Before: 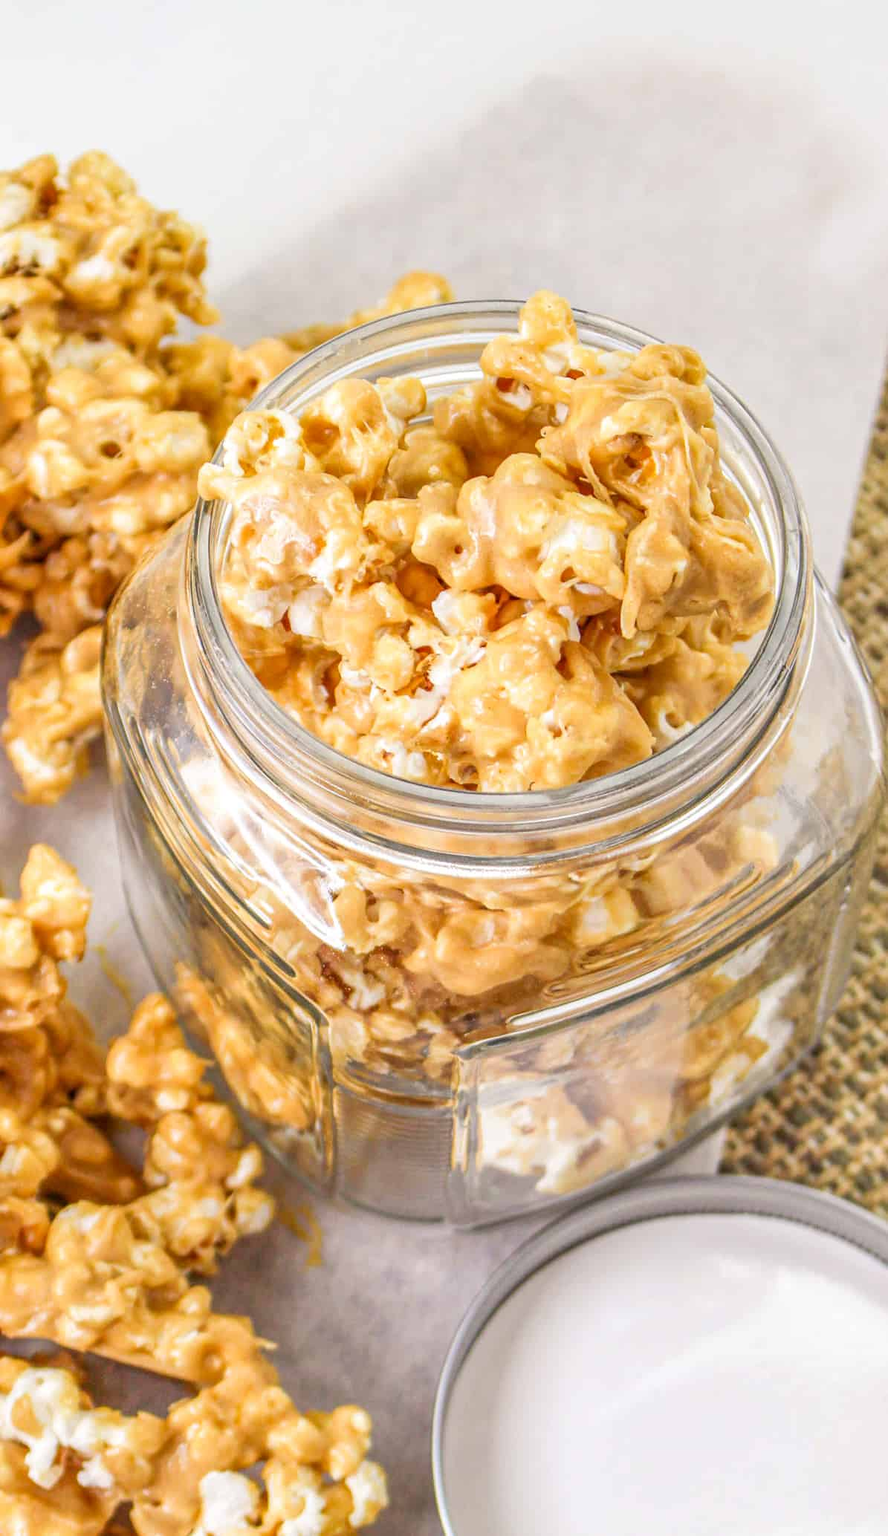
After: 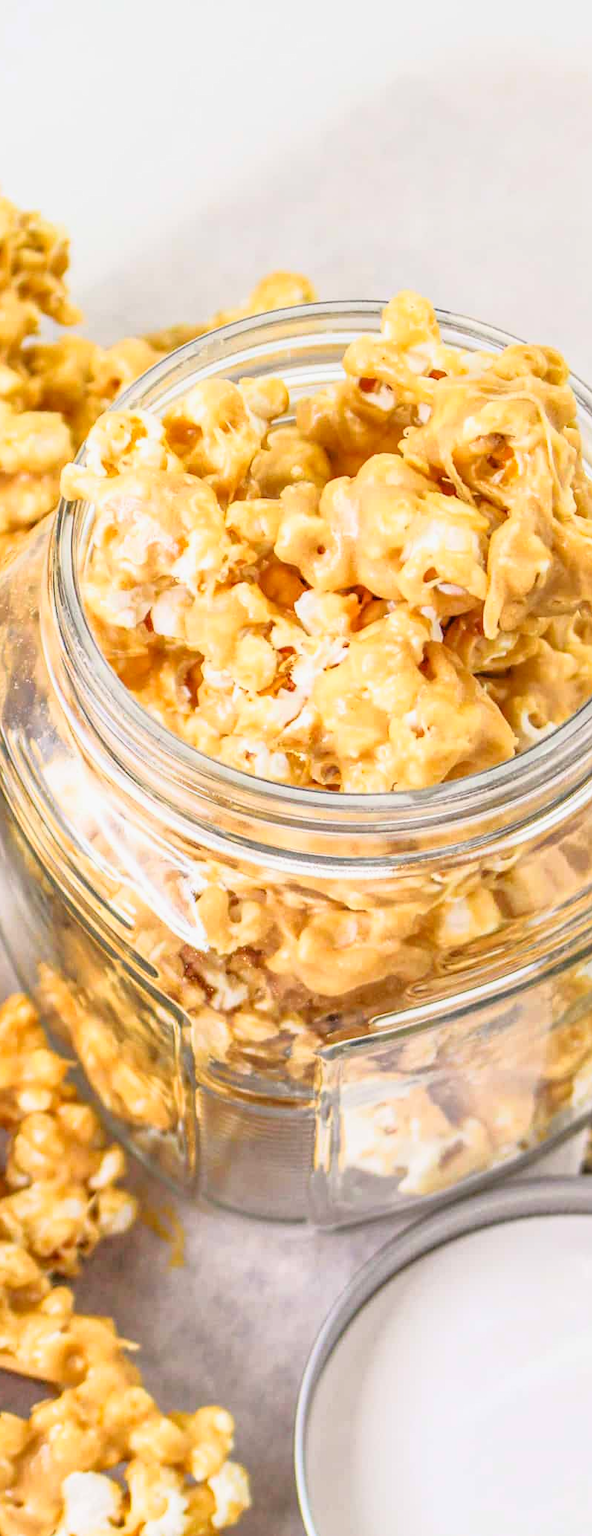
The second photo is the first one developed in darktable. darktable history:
tone curve: curves: ch0 [(0, 0.009) (0.105, 0.08) (0.195, 0.18) (0.283, 0.316) (0.384, 0.434) (0.485, 0.531) (0.638, 0.69) (0.81, 0.872) (1, 0.977)]; ch1 [(0, 0) (0.161, 0.092) (0.35, 0.33) (0.379, 0.401) (0.456, 0.469) (0.502, 0.5) (0.525, 0.514) (0.586, 0.604) (0.642, 0.645) (0.858, 0.817) (1, 0.942)]; ch2 [(0, 0) (0.371, 0.362) (0.437, 0.437) (0.48, 0.49) (0.53, 0.515) (0.56, 0.571) (0.622, 0.606) (0.881, 0.795) (1, 0.929)], color space Lab, linked channels, preserve colors none
crop and rotate: left 15.533%, right 17.738%
